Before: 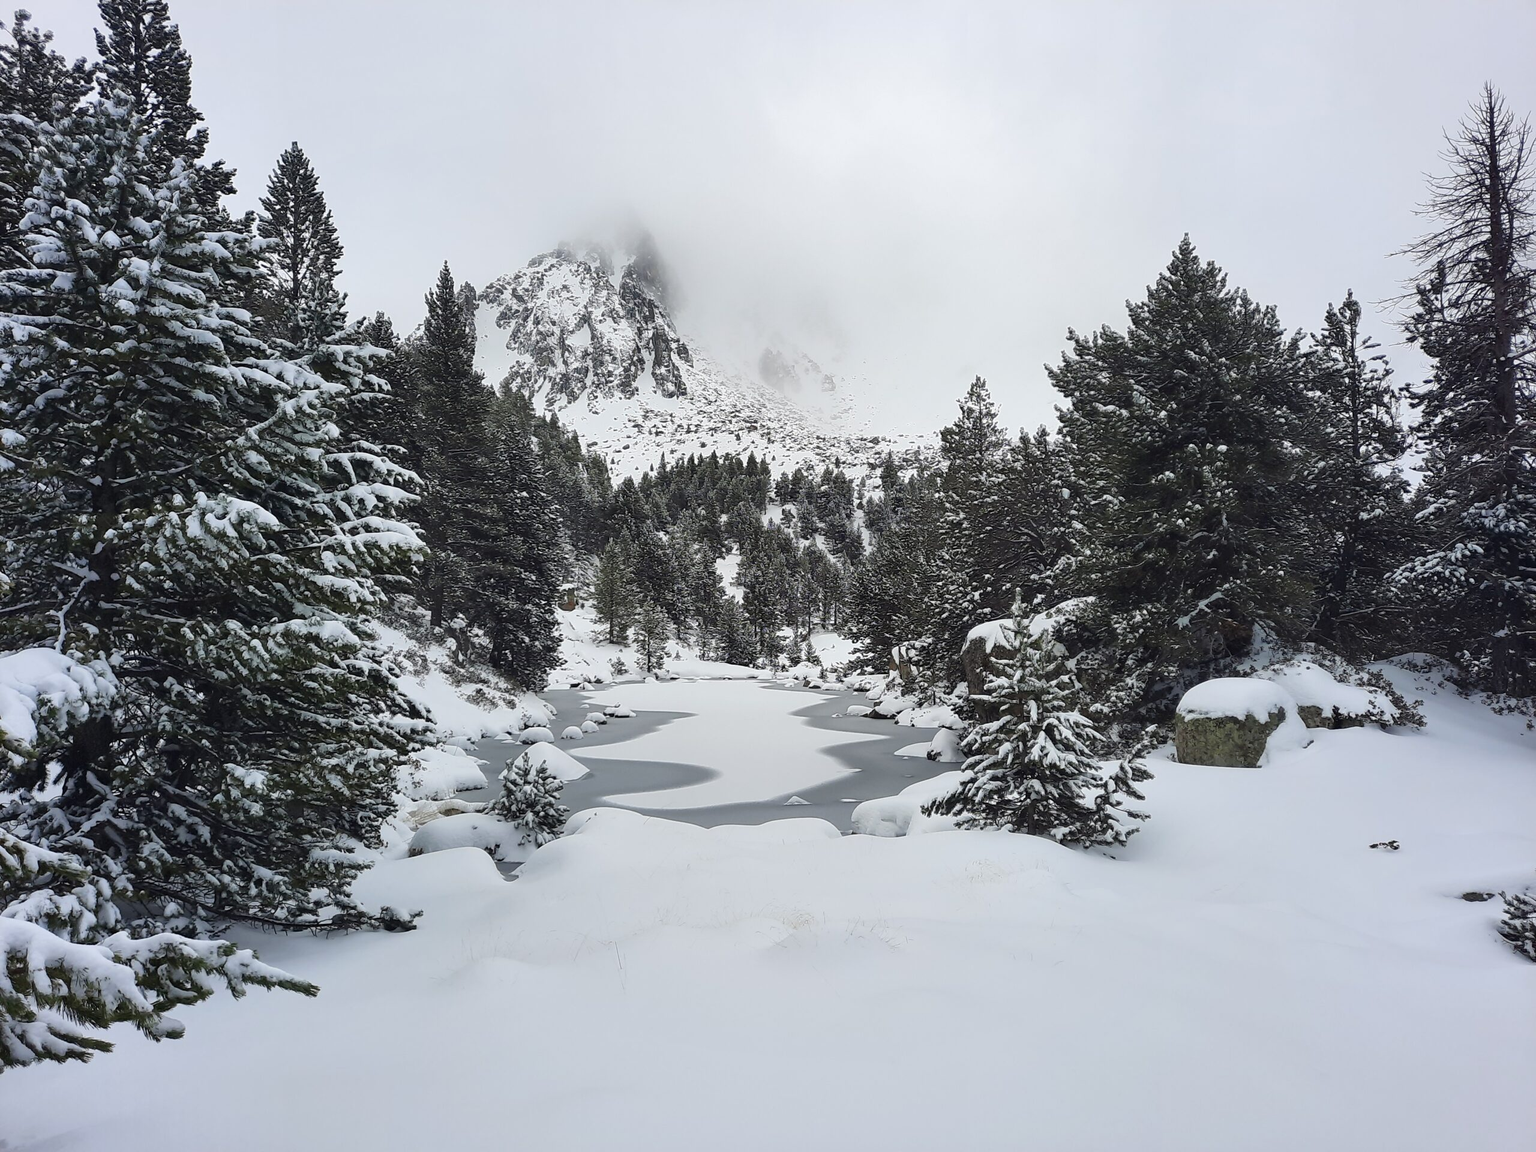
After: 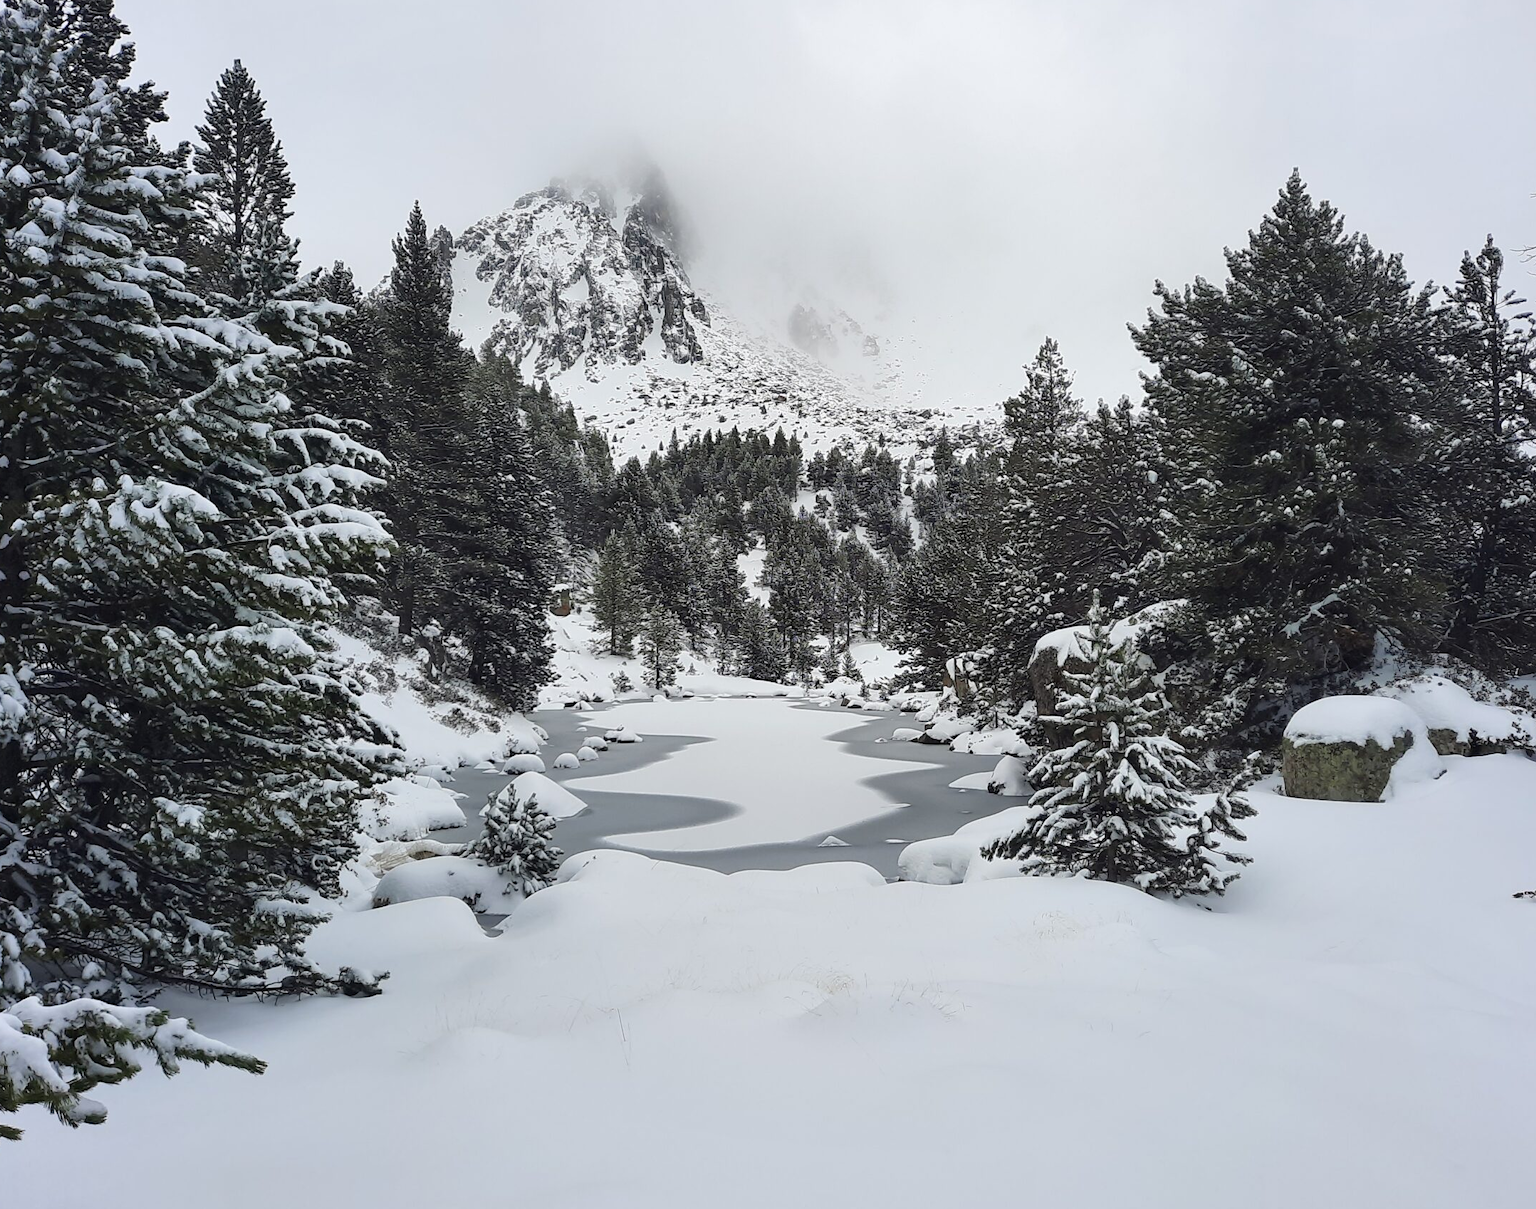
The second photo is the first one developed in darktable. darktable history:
crop: left 6.177%, top 7.972%, right 9.544%, bottom 3.581%
